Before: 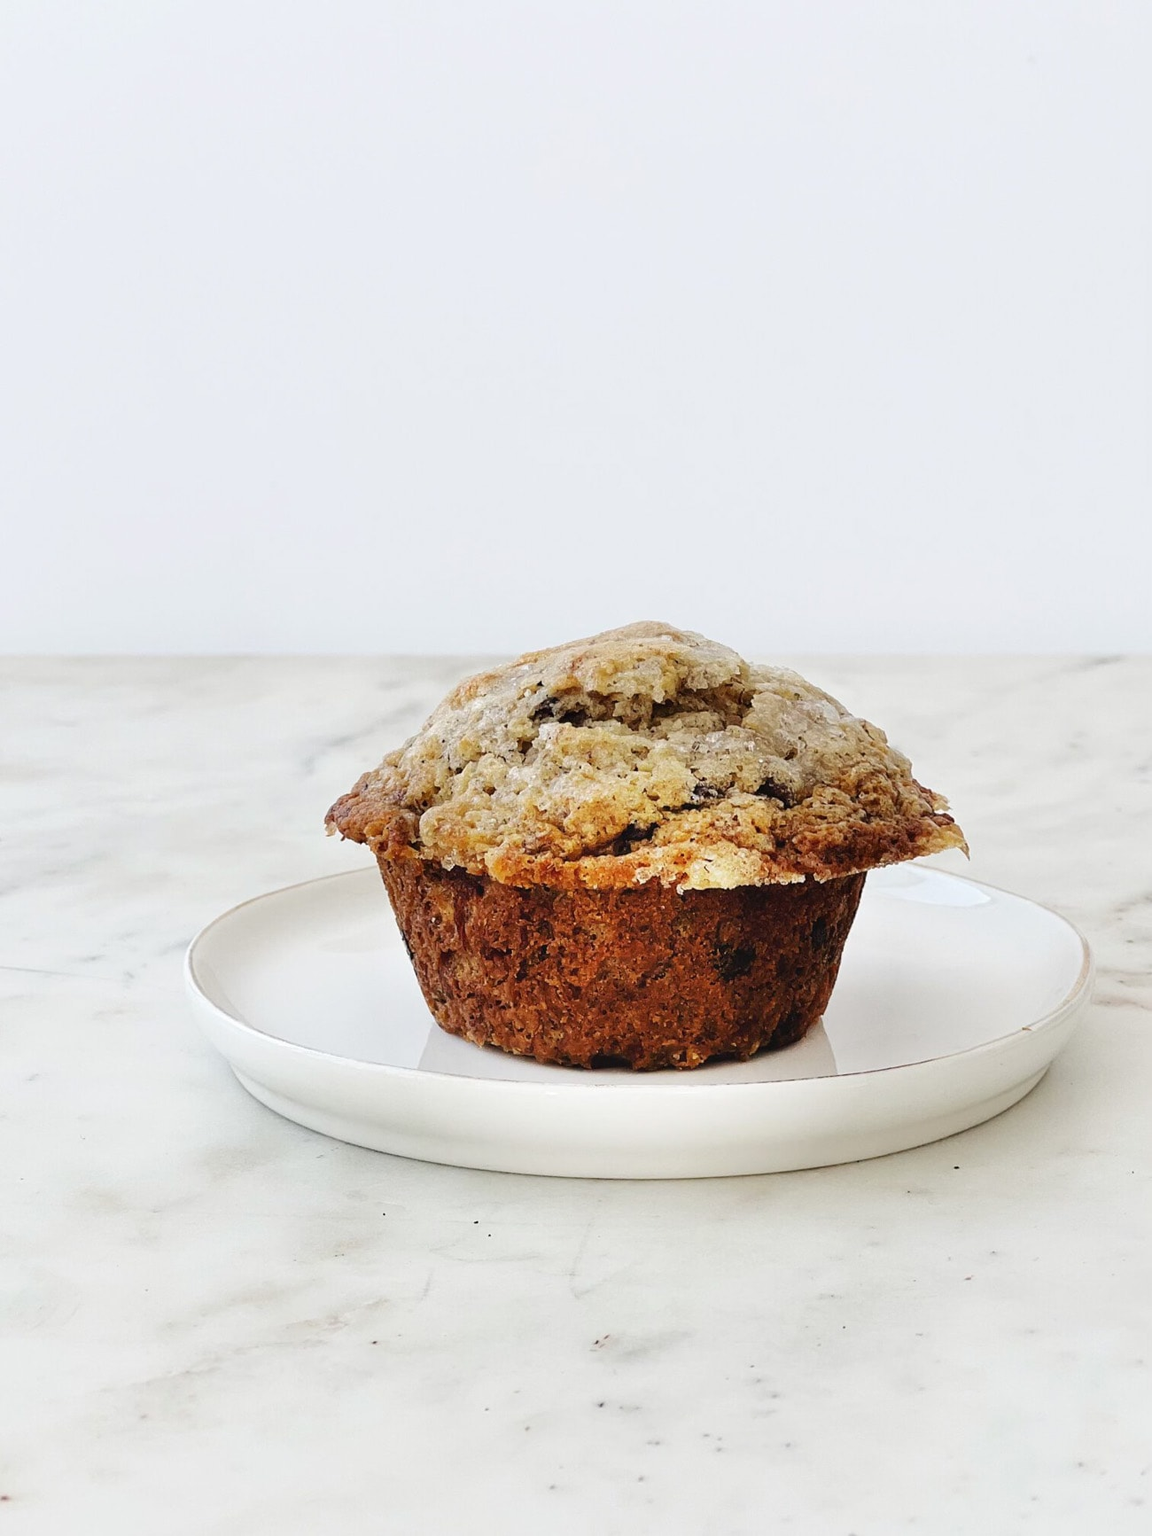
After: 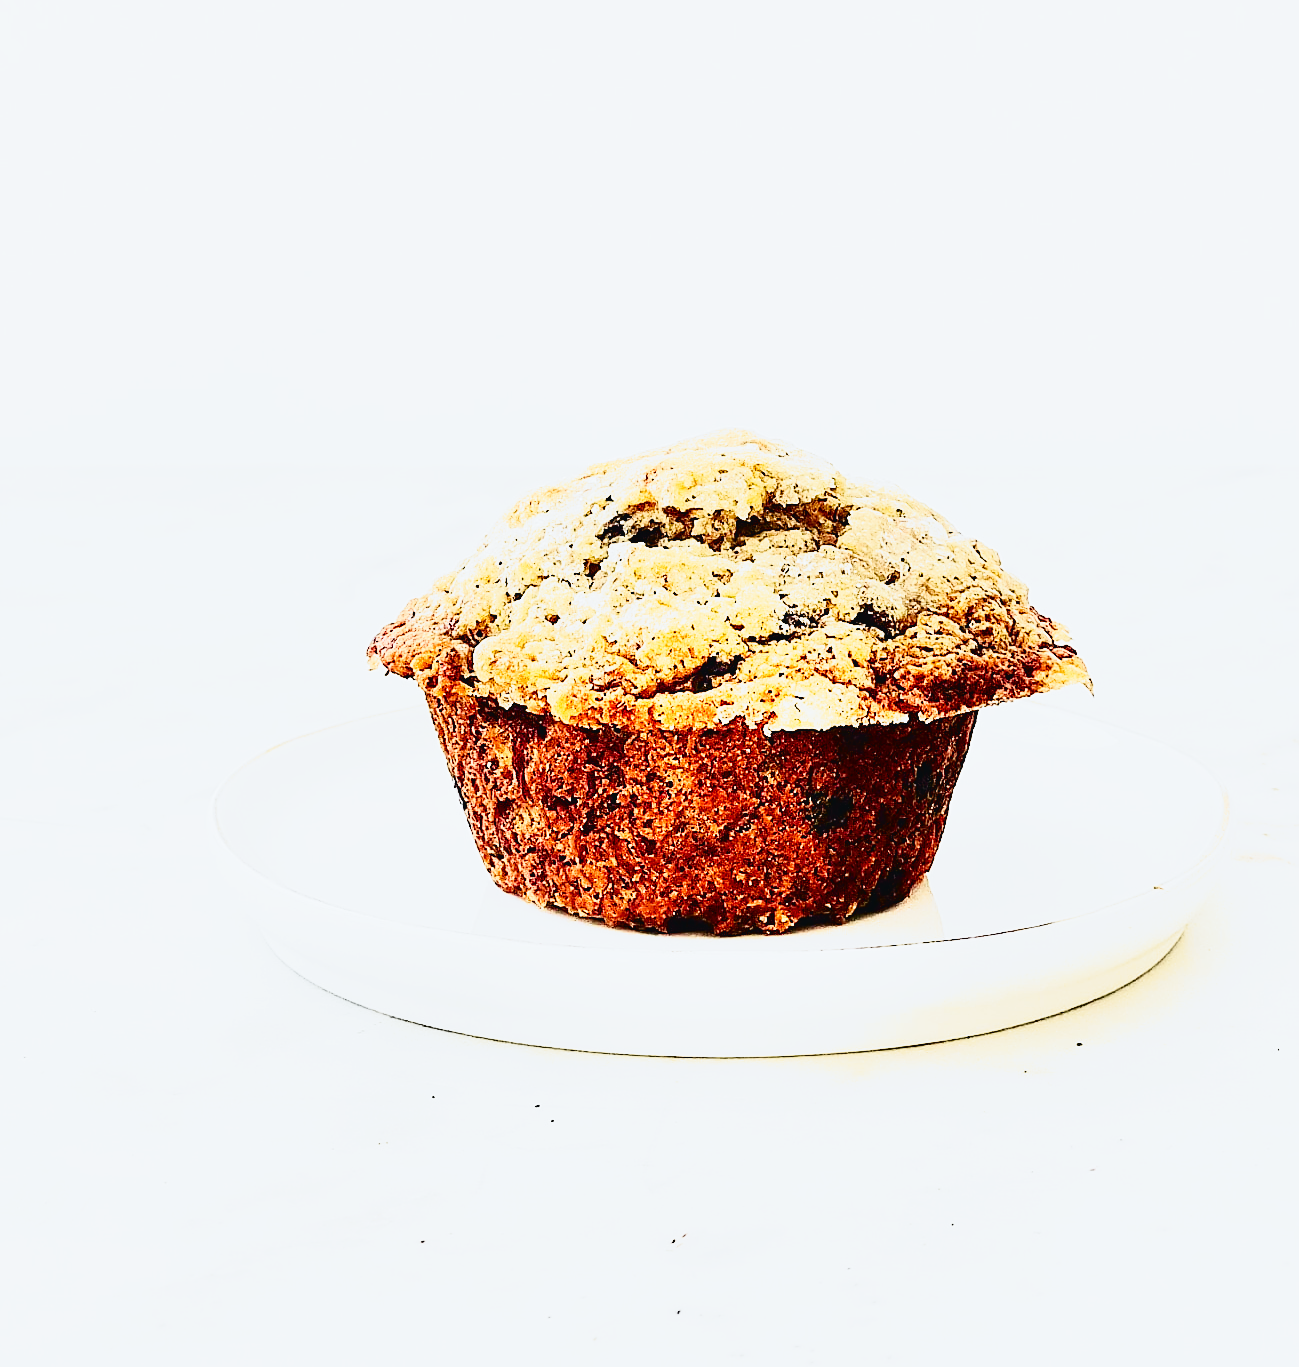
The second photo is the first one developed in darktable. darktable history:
tone curve: curves: ch0 [(0, 0.026) (0.058, 0.036) (0.246, 0.214) (0.437, 0.498) (0.55, 0.644) (0.657, 0.767) (0.822, 0.9) (1, 0.961)]; ch1 [(0, 0) (0.346, 0.307) (0.408, 0.369) (0.453, 0.457) (0.476, 0.489) (0.502, 0.498) (0.521, 0.515) (0.537, 0.531) (0.612, 0.641) (0.676, 0.728) (1, 1)]; ch2 [(0, 0) (0.346, 0.34) (0.434, 0.46) (0.485, 0.494) (0.5, 0.494) (0.511, 0.508) (0.537, 0.564) (0.579, 0.599) (0.663, 0.67) (1, 1)], color space Lab, independent channels, preserve colors none
crop and rotate: top 15.787%, bottom 5.319%
tone equalizer: -8 EV -0.405 EV, -7 EV -0.354 EV, -6 EV -0.331 EV, -5 EV -0.25 EV, -3 EV 0.2 EV, -2 EV 0.349 EV, -1 EV 0.374 EV, +0 EV 0.437 EV, edges refinement/feathering 500, mask exposure compensation -1.57 EV, preserve details no
base curve: curves: ch0 [(0, 0) (0.008, 0.007) (0.022, 0.029) (0.048, 0.089) (0.092, 0.197) (0.191, 0.399) (0.275, 0.534) (0.357, 0.65) (0.477, 0.78) (0.542, 0.833) (0.799, 0.973) (1, 1)], preserve colors none
sharpen: radius 1.413, amount 1.243, threshold 0.792
color balance rgb: shadows lift › chroma 1.513%, shadows lift › hue 260.55°, perceptual saturation grading › global saturation 20%, perceptual saturation grading › highlights -25.082%, perceptual saturation grading › shadows 25.495%, perceptual brilliance grading › highlights 9.841%, perceptual brilliance grading › shadows -4.822%
velvia: strength 14.61%
